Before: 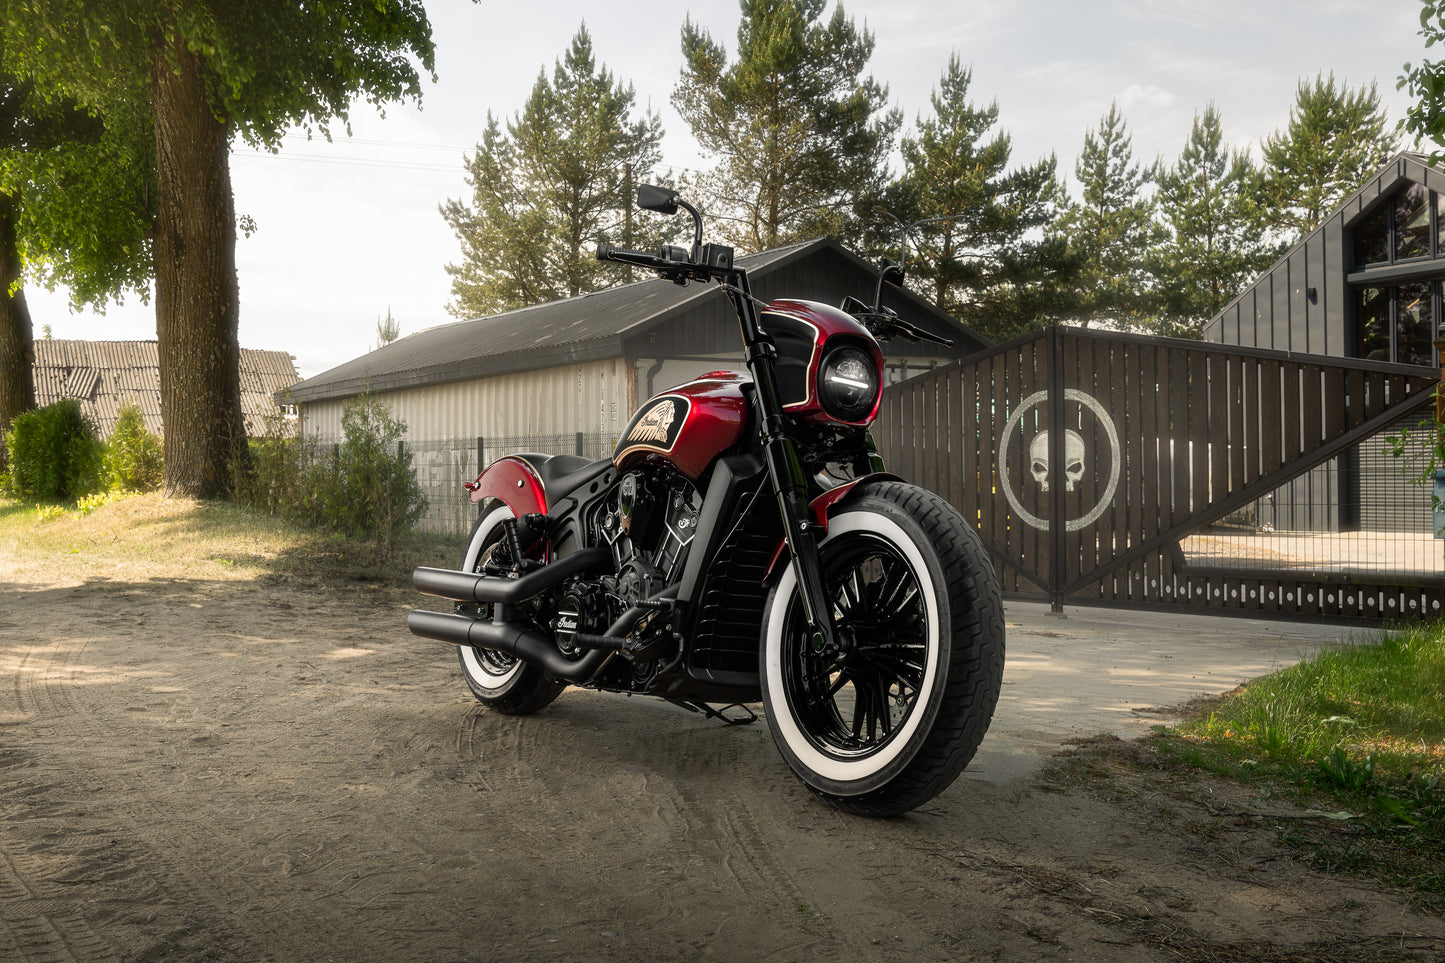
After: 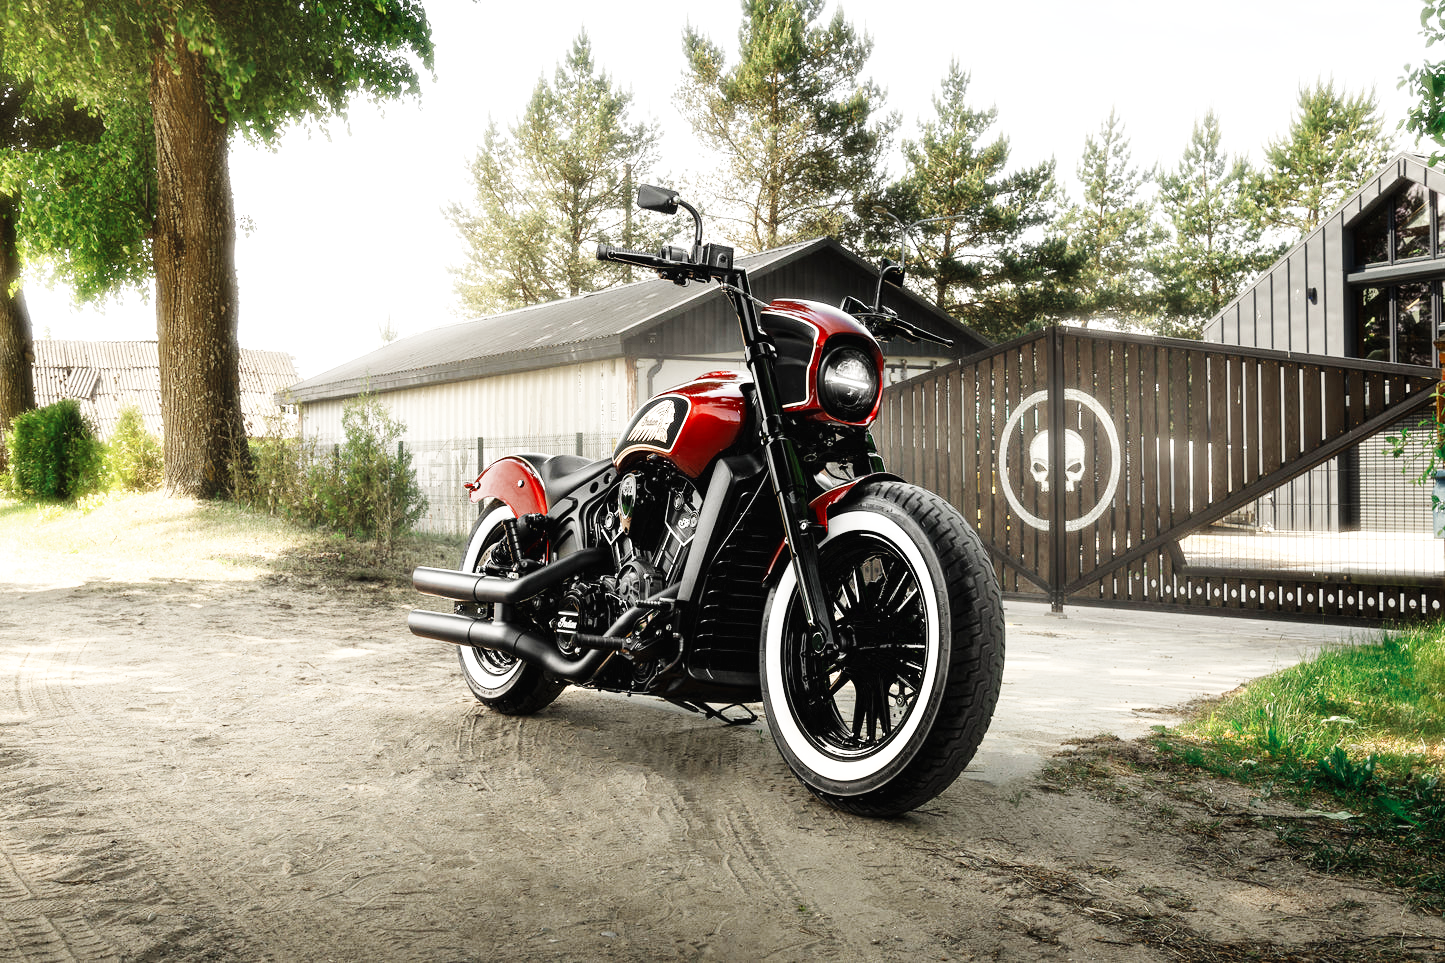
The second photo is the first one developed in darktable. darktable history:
exposure: exposure 0.367 EV, compensate highlight preservation false
base curve: curves: ch0 [(0, 0.003) (0.001, 0.002) (0.006, 0.004) (0.02, 0.022) (0.048, 0.086) (0.094, 0.234) (0.162, 0.431) (0.258, 0.629) (0.385, 0.8) (0.548, 0.918) (0.751, 0.988) (1, 1)], preserve colors none
color zones: curves: ch0 [(0, 0.5) (0.125, 0.4) (0.25, 0.5) (0.375, 0.4) (0.5, 0.4) (0.625, 0.35) (0.75, 0.35) (0.875, 0.5)]; ch1 [(0, 0.35) (0.125, 0.45) (0.25, 0.35) (0.375, 0.35) (0.5, 0.35) (0.625, 0.35) (0.75, 0.45) (0.875, 0.35)]; ch2 [(0, 0.6) (0.125, 0.5) (0.25, 0.5) (0.375, 0.6) (0.5, 0.6) (0.625, 0.5) (0.75, 0.5) (0.875, 0.5)]
